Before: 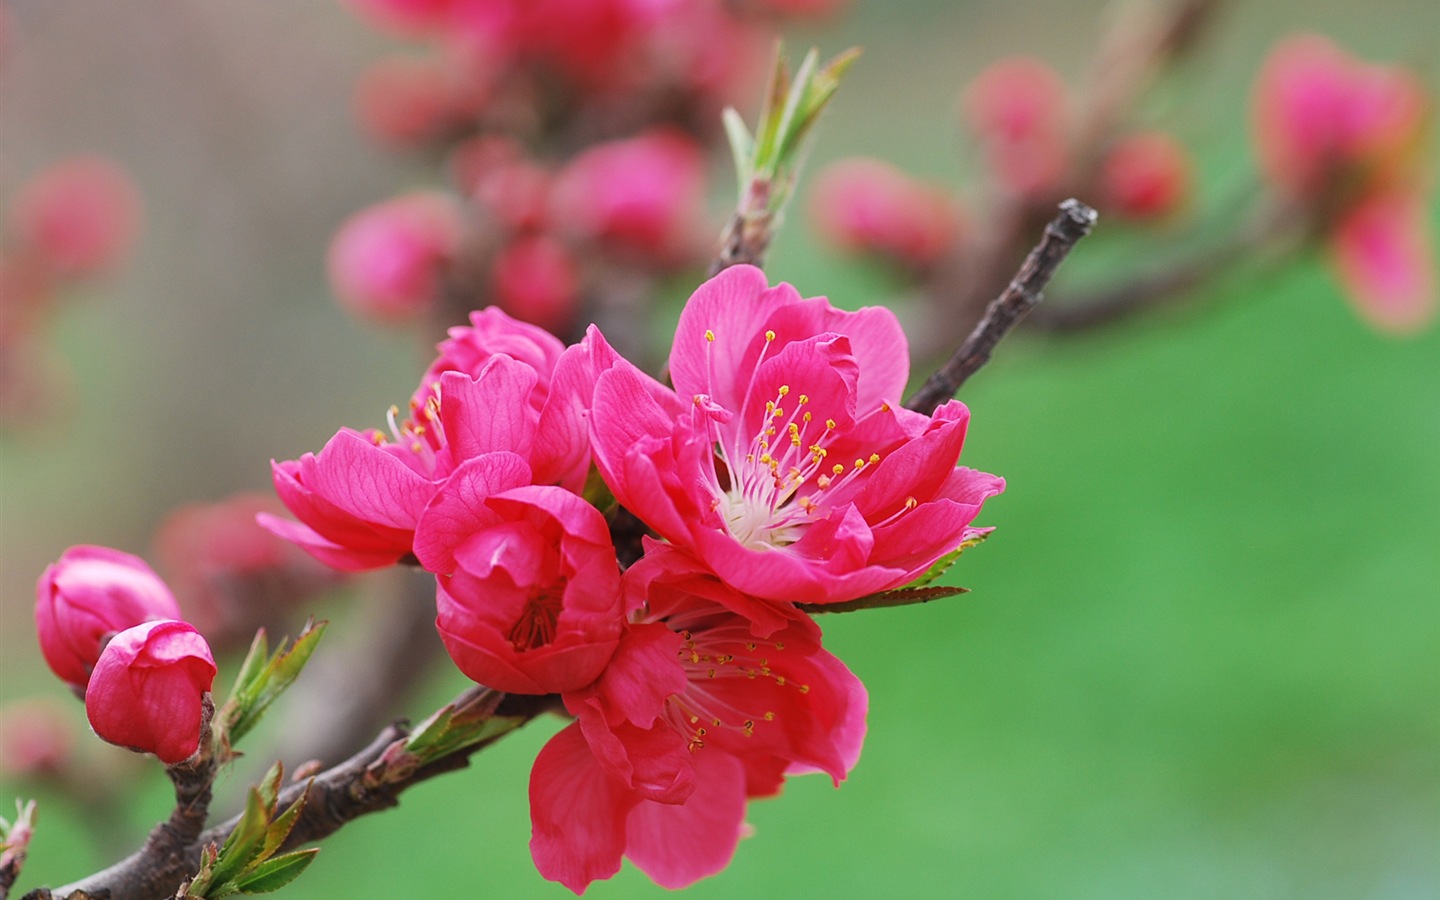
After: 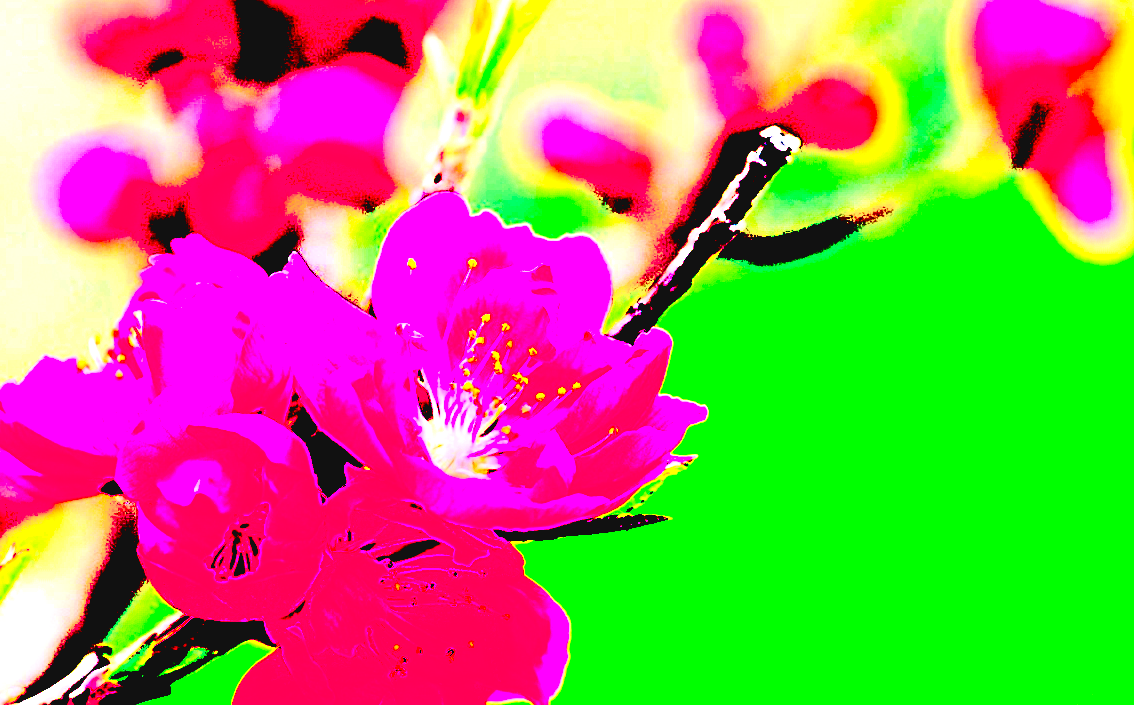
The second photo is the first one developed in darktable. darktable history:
exposure: black level correction 0.099, exposure 2.975 EV, compensate exposure bias true, compensate highlight preservation false
color balance rgb: linear chroma grading › global chroma 13.337%, perceptual saturation grading › global saturation 0.778%, perceptual saturation grading › highlights -30.578%, perceptual saturation grading › shadows 20.359%
sharpen: on, module defaults
crop and rotate: left 20.746%, top 8.041%, right 0.467%, bottom 13.614%
tone curve: curves: ch0 [(0, 0.052) (0.207, 0.35) (0.392, 0.592) (0.54, 0.803) (0.725, 0.922) (0.99, 0.974)], color space Lab, independent channels, preserve colors none
contrast brightness saturation: contrast 0.24, brightness -0.242, saturation 0.148
